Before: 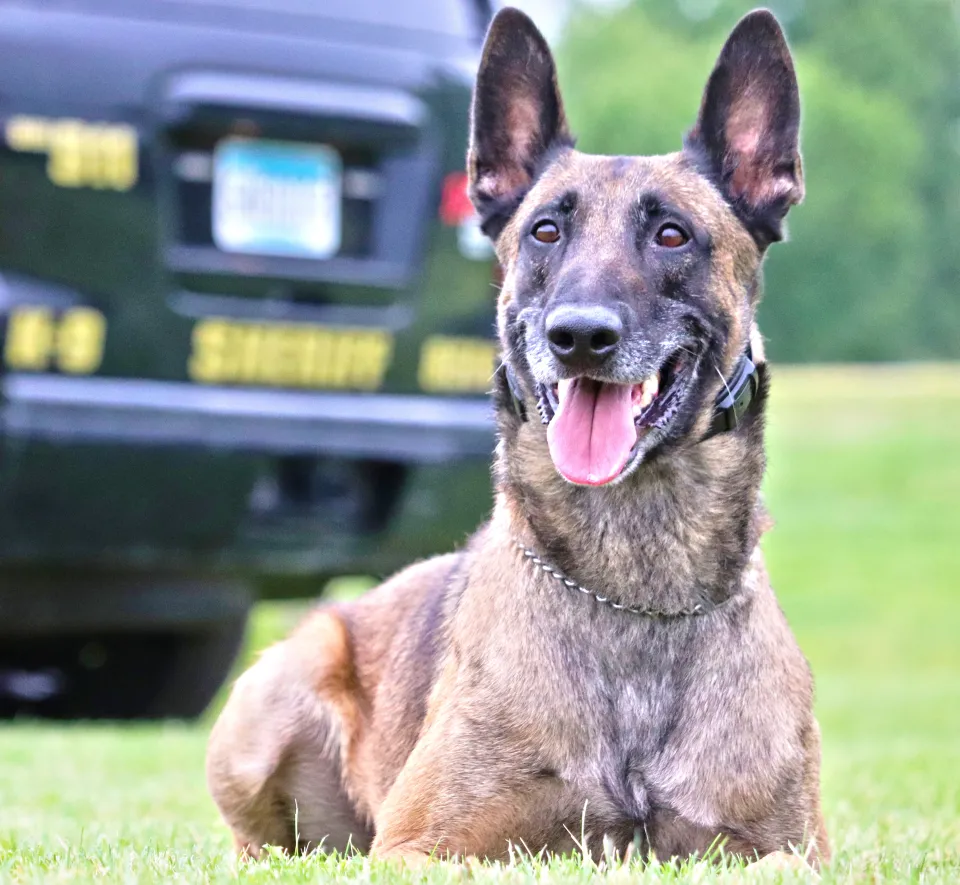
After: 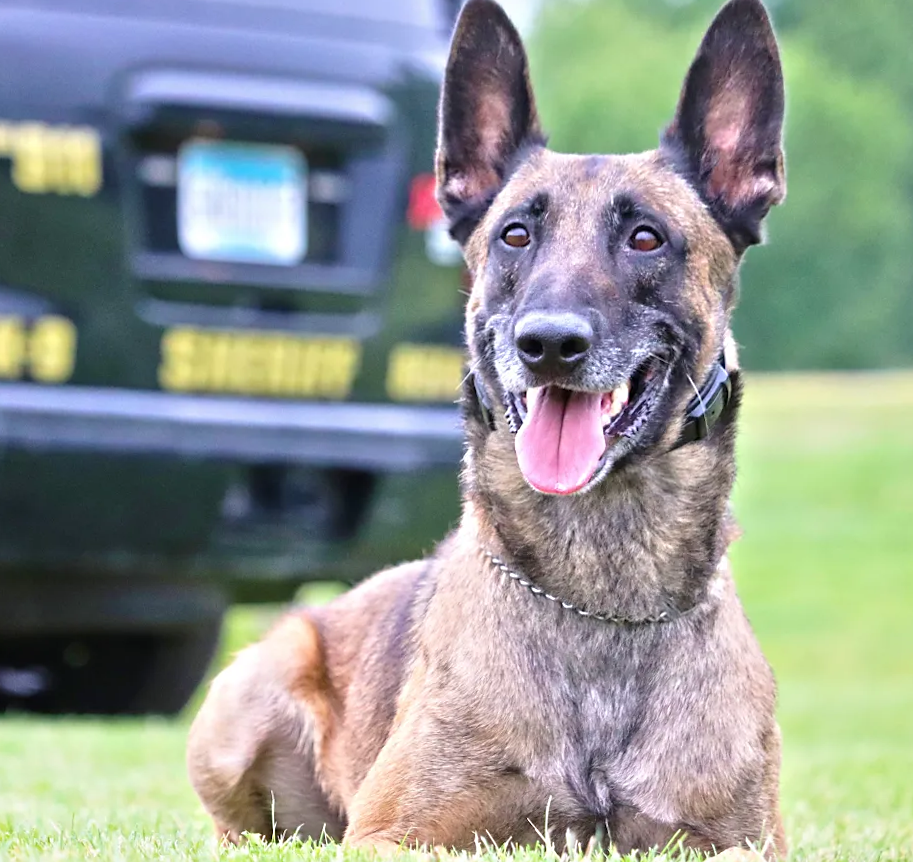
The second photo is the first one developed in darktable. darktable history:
rotate and perspective: rotation 0.074°, lens shift (vertical) 0.096, lens shift (horizontal) -0.041, crop left 0.043, crop right 0.952, crop top 0.024, crop bottom 0.979
sharpen: radius 1.458, amount 0.398, threshold 1.271
